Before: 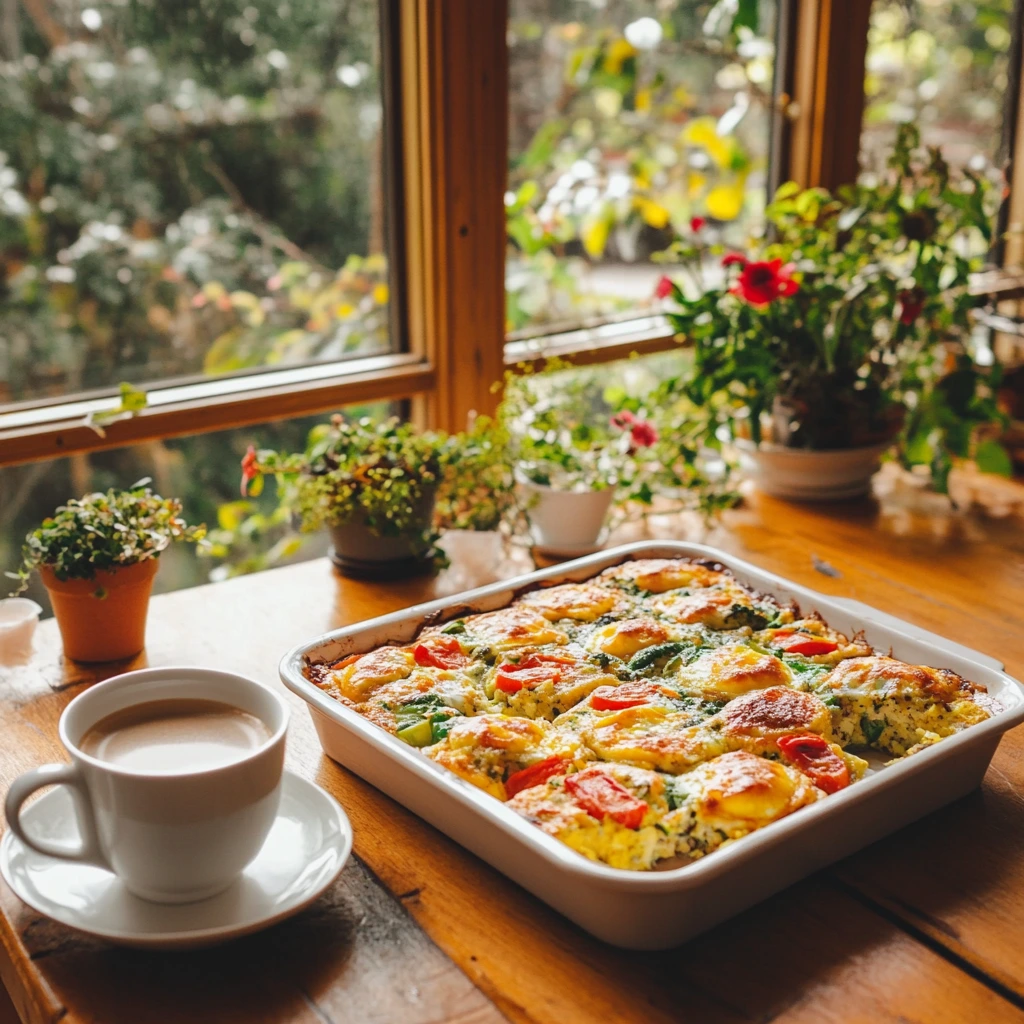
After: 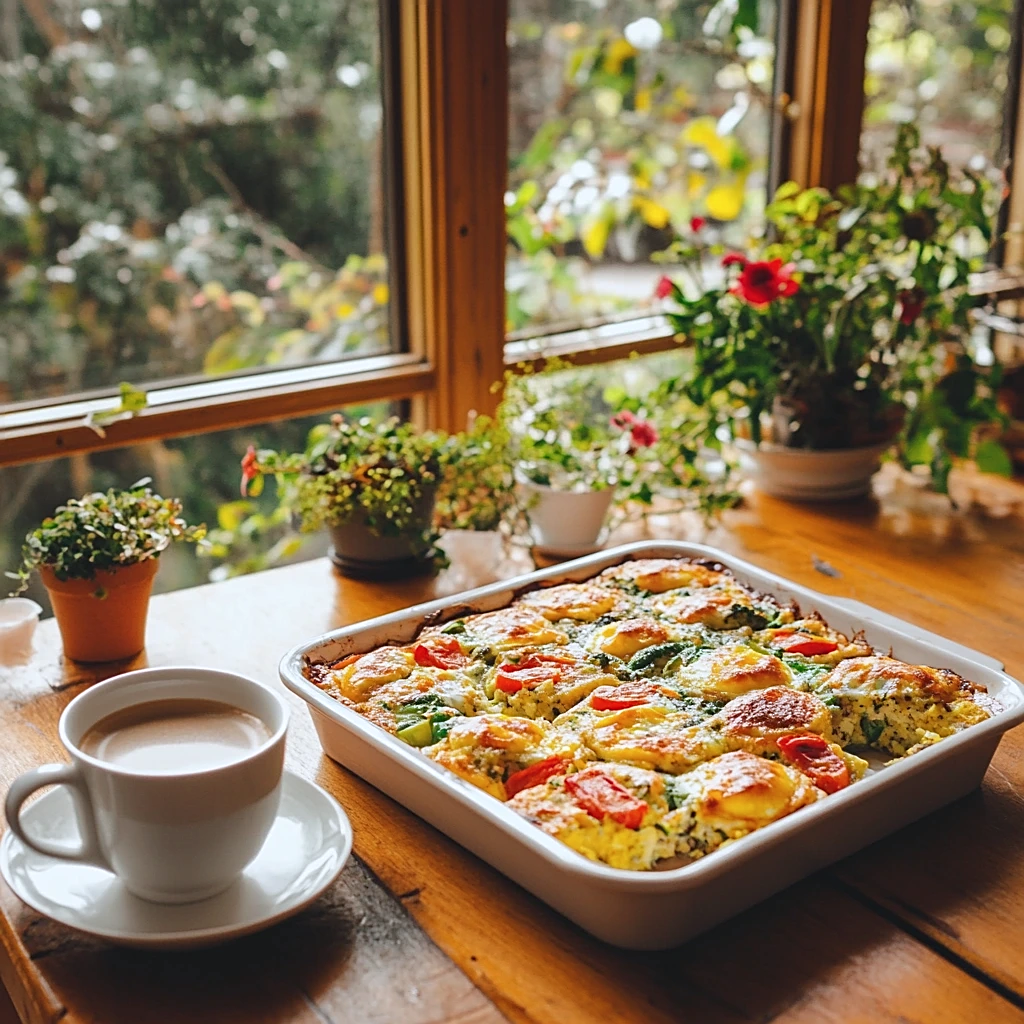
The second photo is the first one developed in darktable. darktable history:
sharpen: on, module defaults
color calibration: x 0.355, y 0.367, temperature 4700.38 K
